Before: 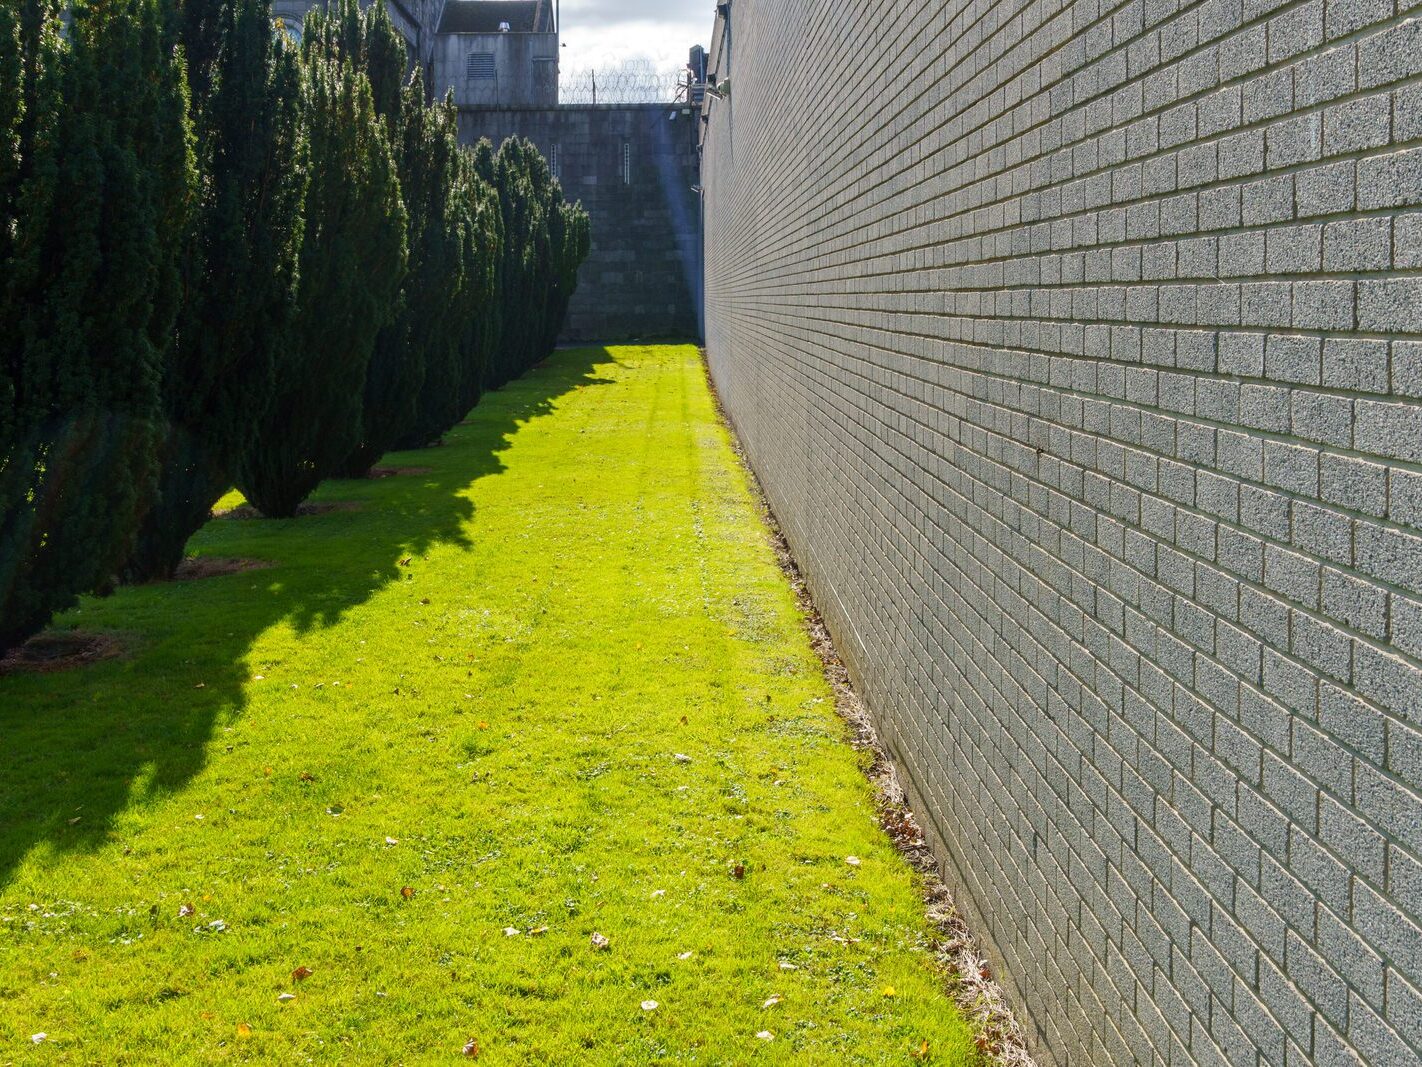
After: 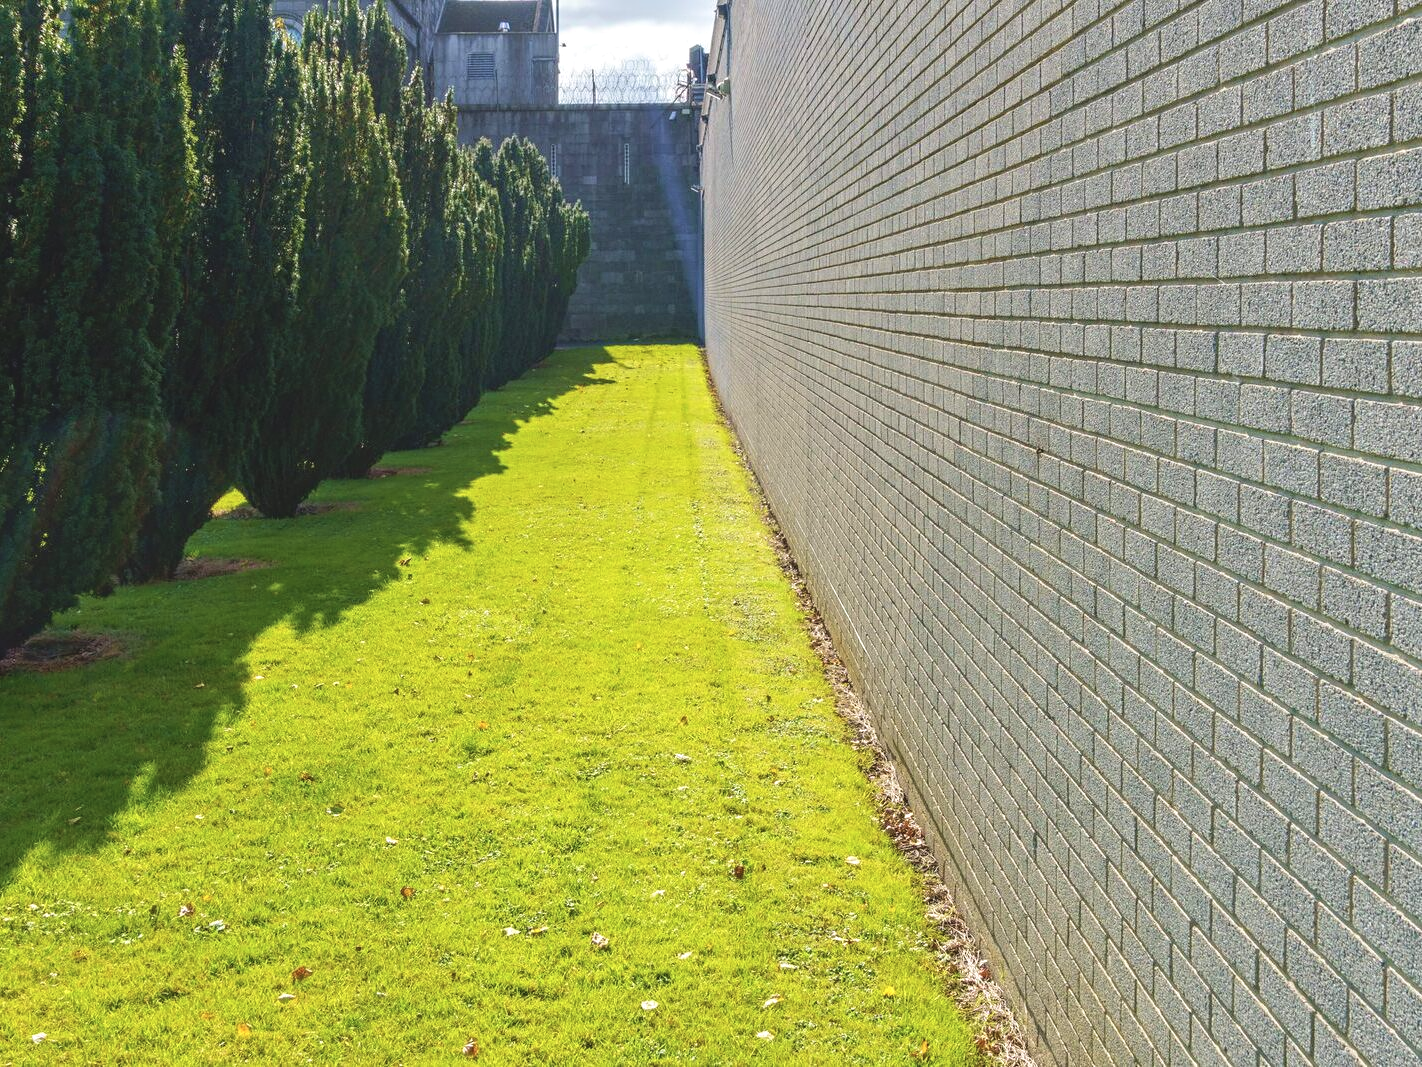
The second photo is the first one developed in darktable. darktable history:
velvia: on, module defaults
color correction: highlights b* -0.041
contrast brightness saturation: contrast -0.166, brightness 0.053, saturation -0.125
contrast equalizer: y [[0.502, 0.505, 0.512, 0.529, 0.564, 0.588], [0.5 ×6], [0.502, 0.505, 0.512, 0.529, 0.564, 0.588], [0, 0.001, 0.001, 0.004, 0.008, 0.011], [0, 0.001, 0.001, 0.004, 0.008, 0.011]]
exposure: exposure 0.426 EV, compensate highlight preservation false
